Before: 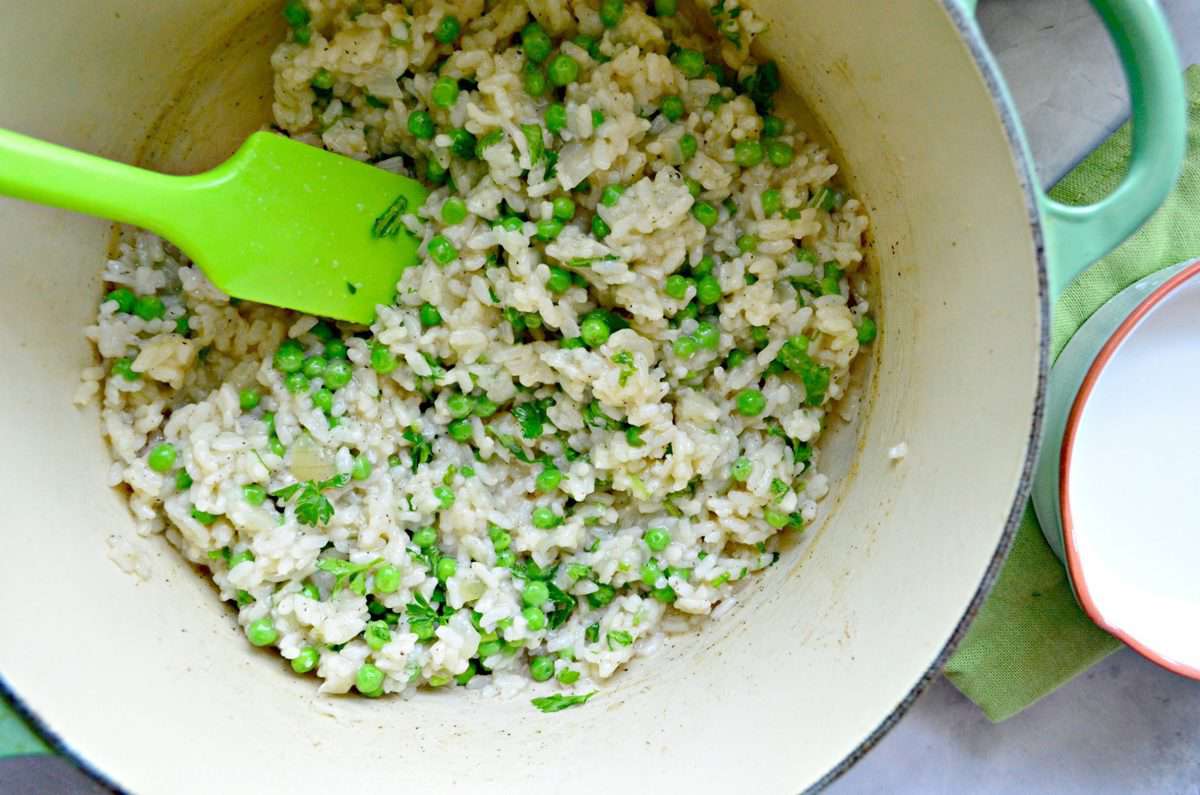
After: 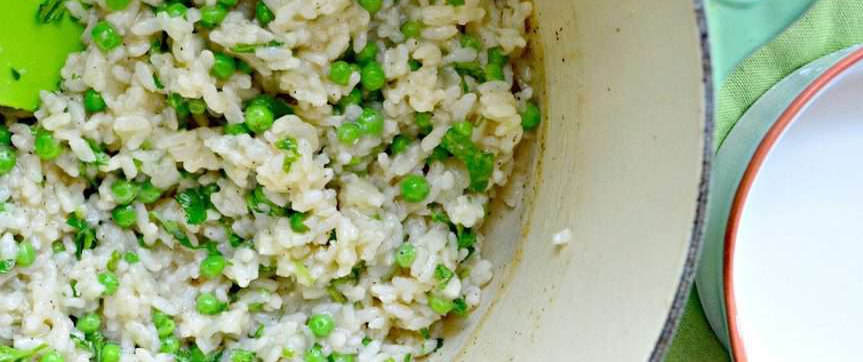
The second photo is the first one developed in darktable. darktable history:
crop and rotate: left 28.055%, top 27.017%, bottom 27.409%
